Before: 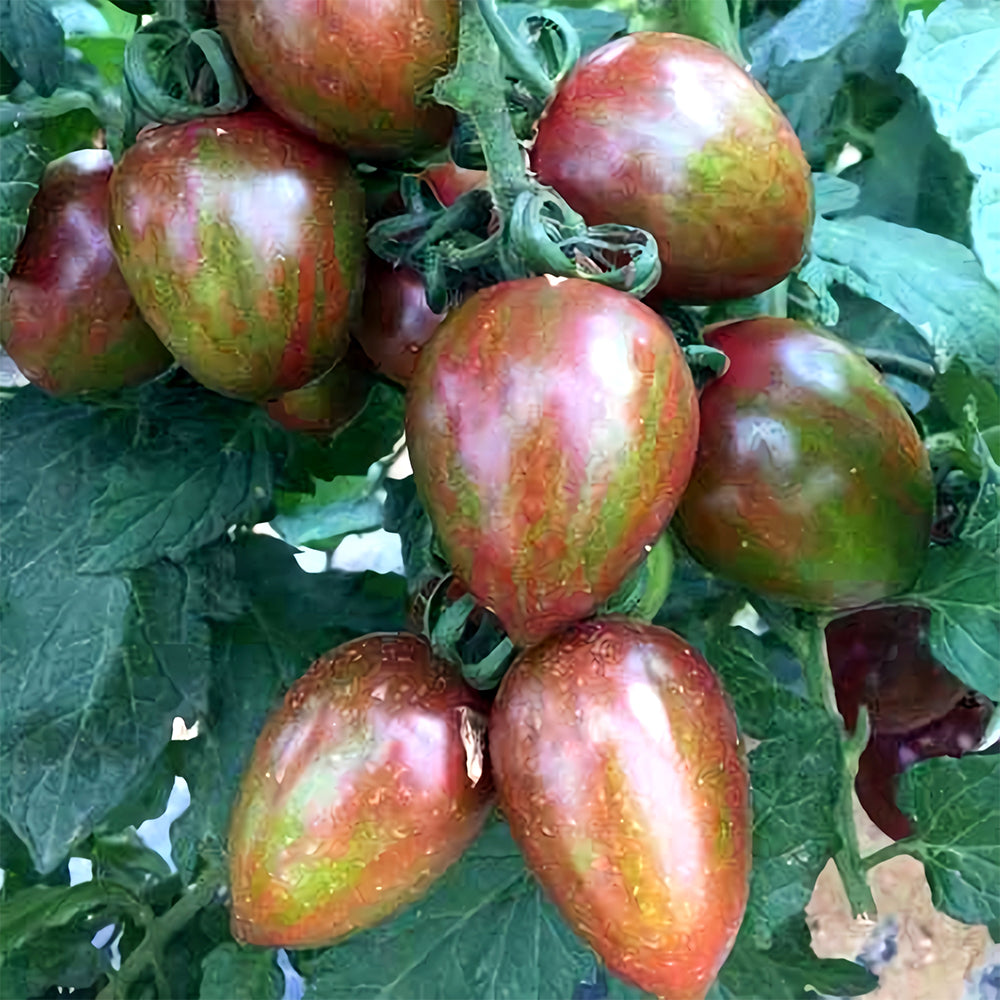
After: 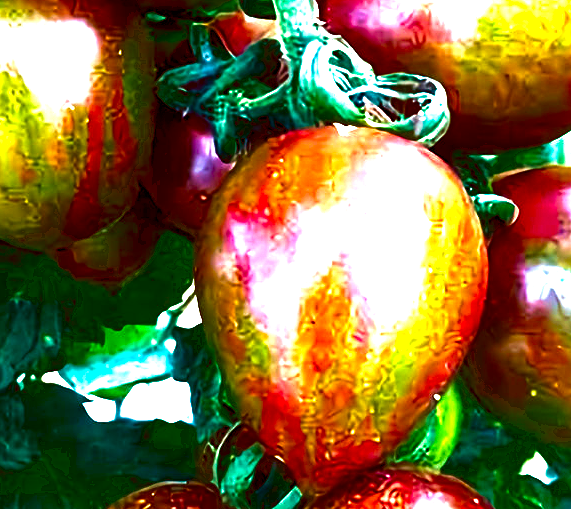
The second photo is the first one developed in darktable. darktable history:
sharpen: amount 0.202
exposure: black level correction 0, exposure 1.682 EV, compensate exposure bias true, compensate highlight preservation false
crop: left 21.122%, top 15.156%, right 21.722%, bottom 33.895%
color balance rgb: shadows lift › chroma 2.017%, shadows lift › hue 187.99°, global offset › chroma 0.397%, global offset › hue 33.16°, linear chroma grading › global chroma 49.85%, perceptual saturation grading › global saturation 25.662%
contrast brightness saturation: brightness -0.512
velvia: strength 73.95%
